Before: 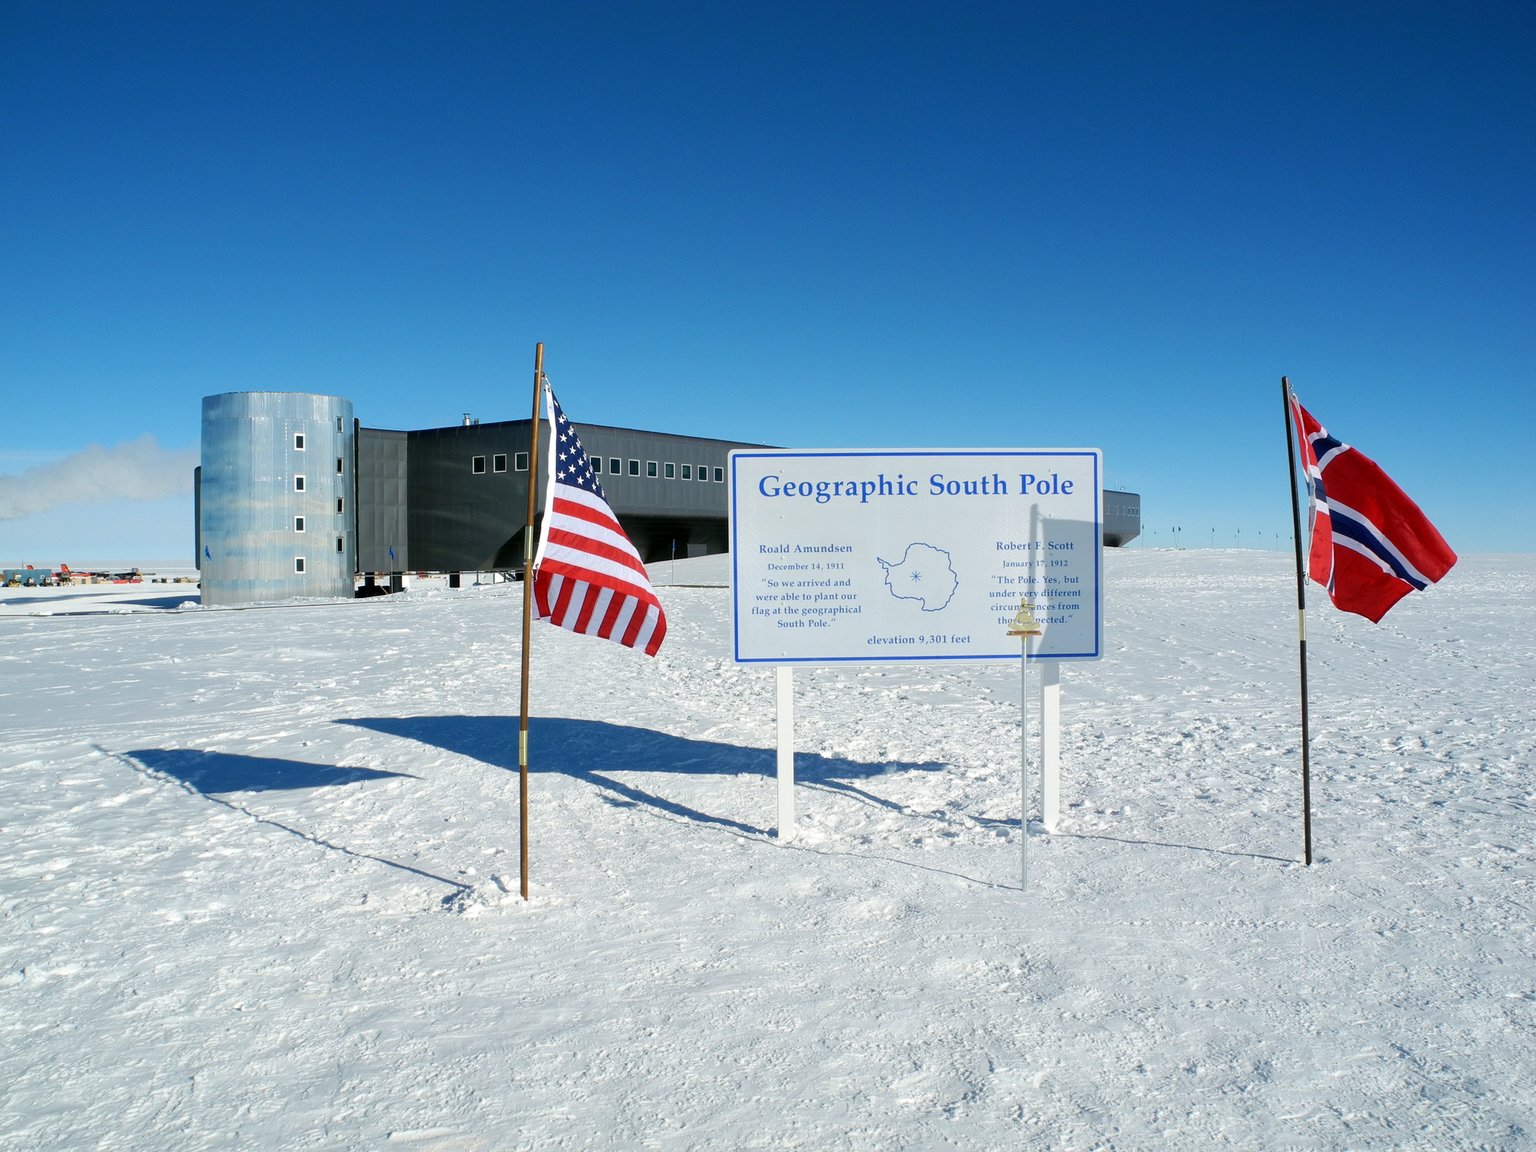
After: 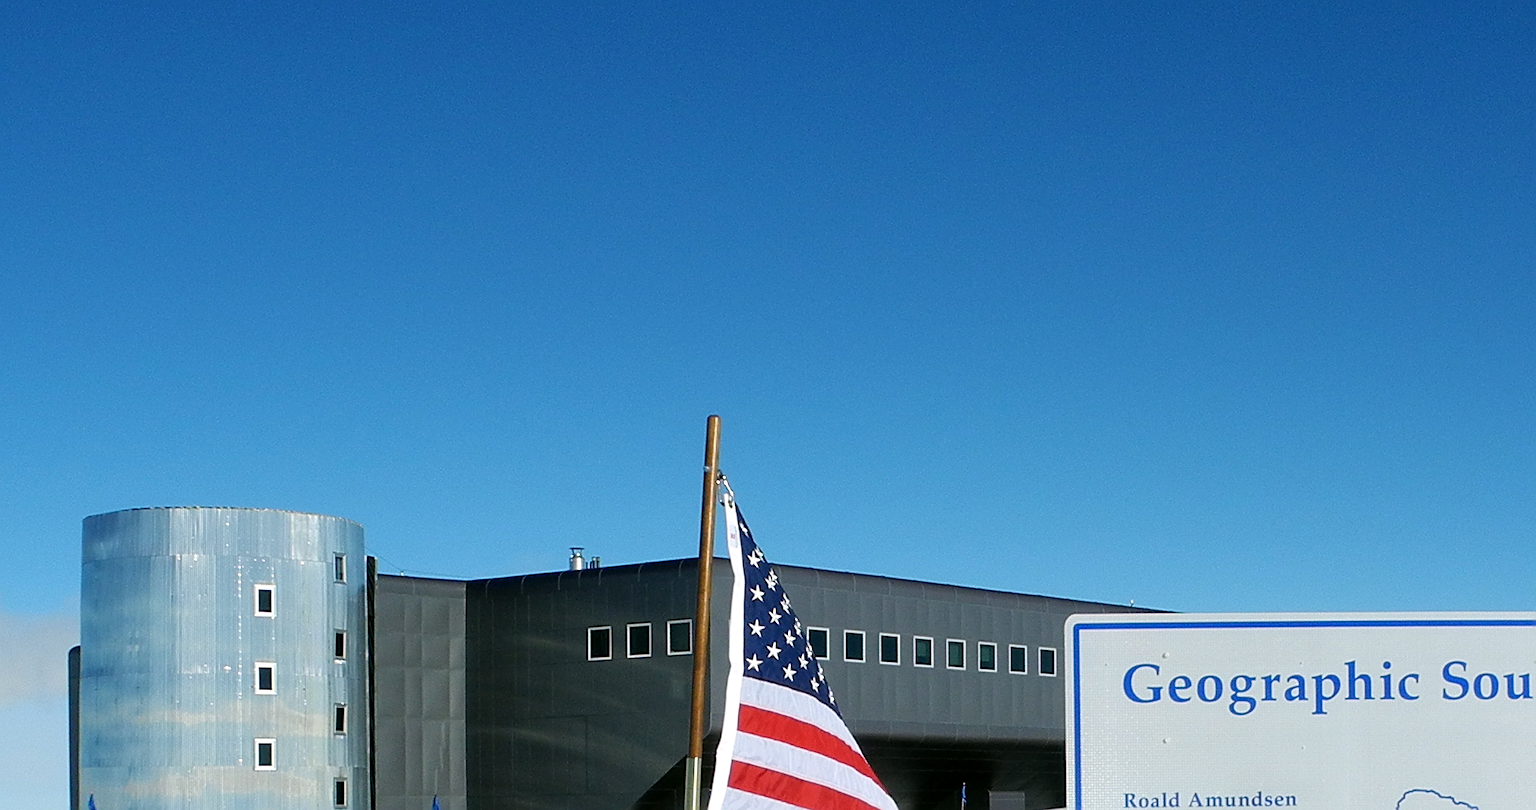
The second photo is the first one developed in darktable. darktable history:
crop: left 10.285%, top 10.474%, right 36.173%, bottom 51.81%
sharpen: on, module defaults
